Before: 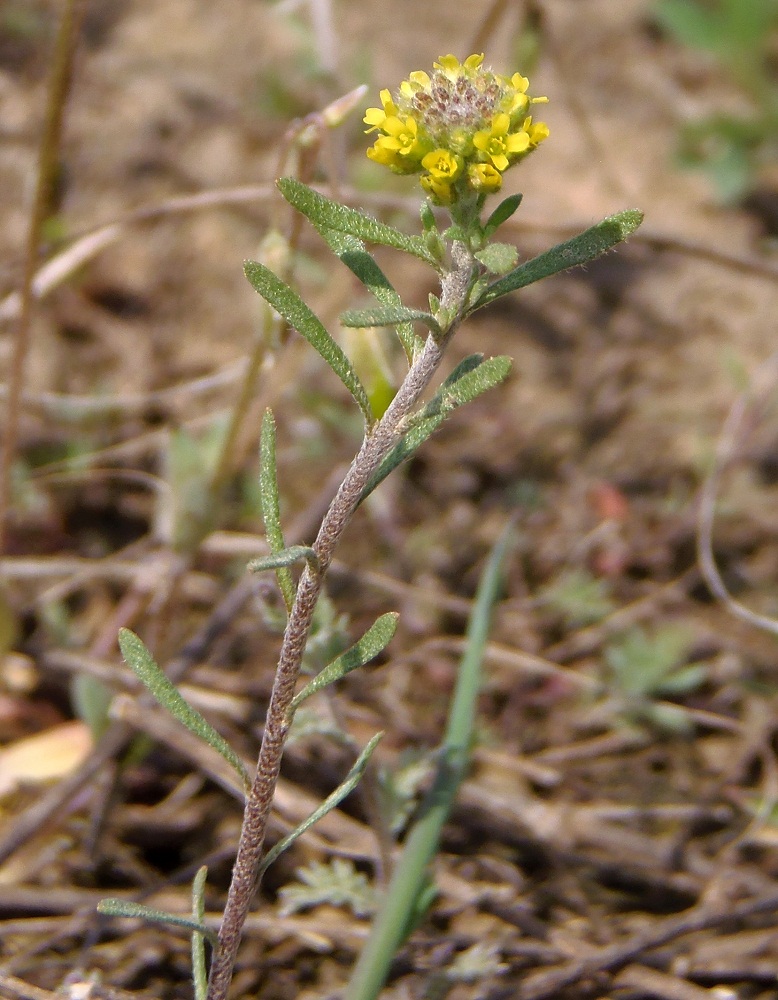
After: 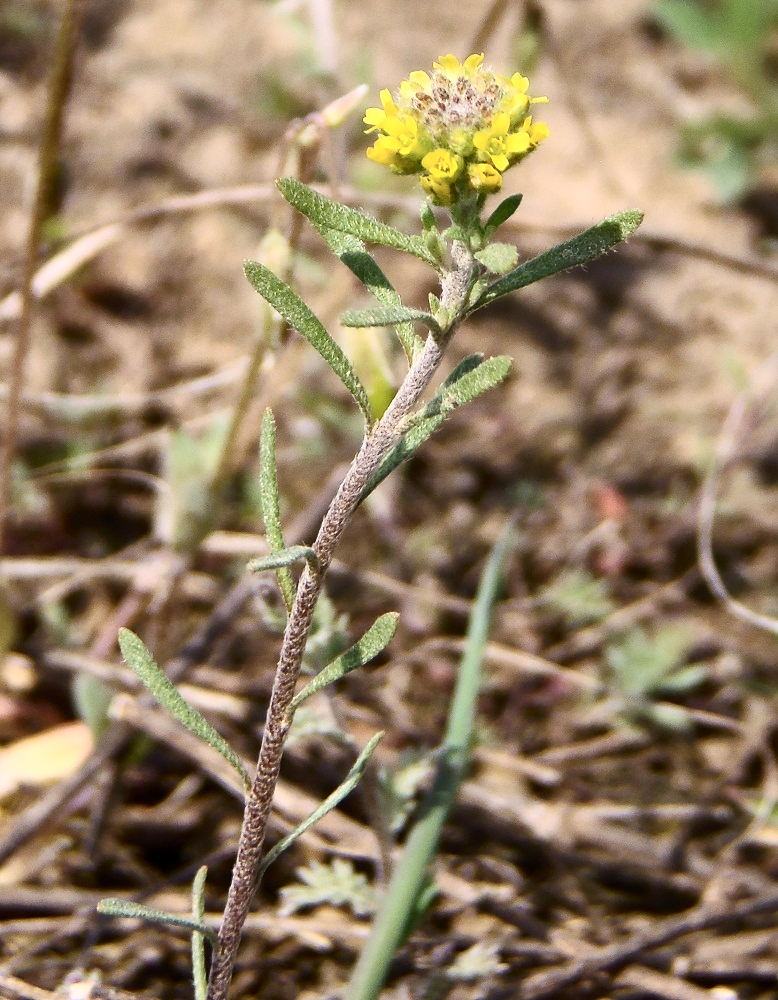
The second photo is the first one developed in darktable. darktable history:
contrast brightness saturation: contrast 0.378, brightness 0.112
